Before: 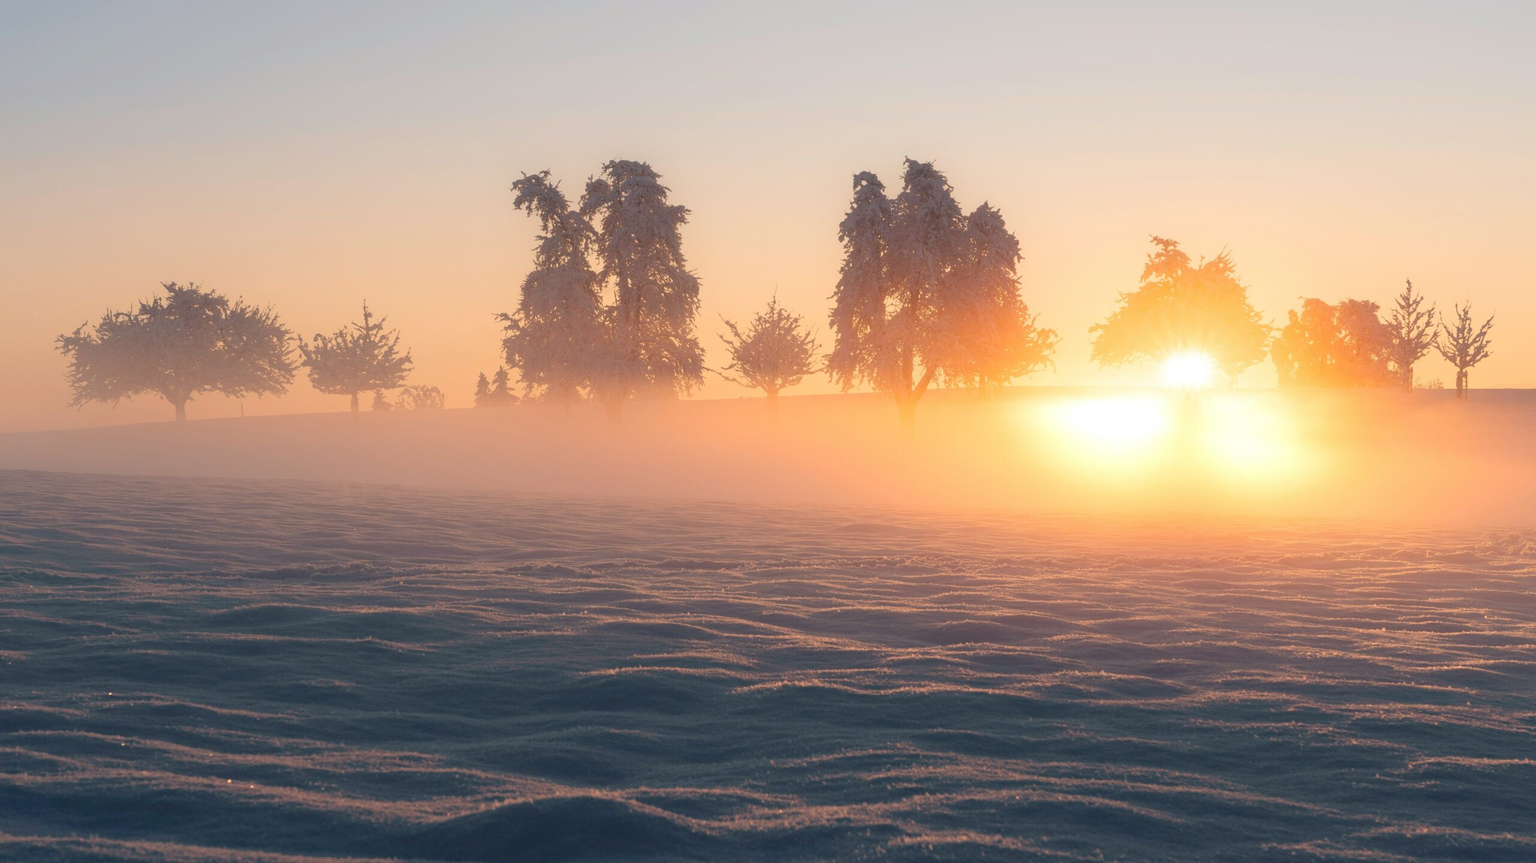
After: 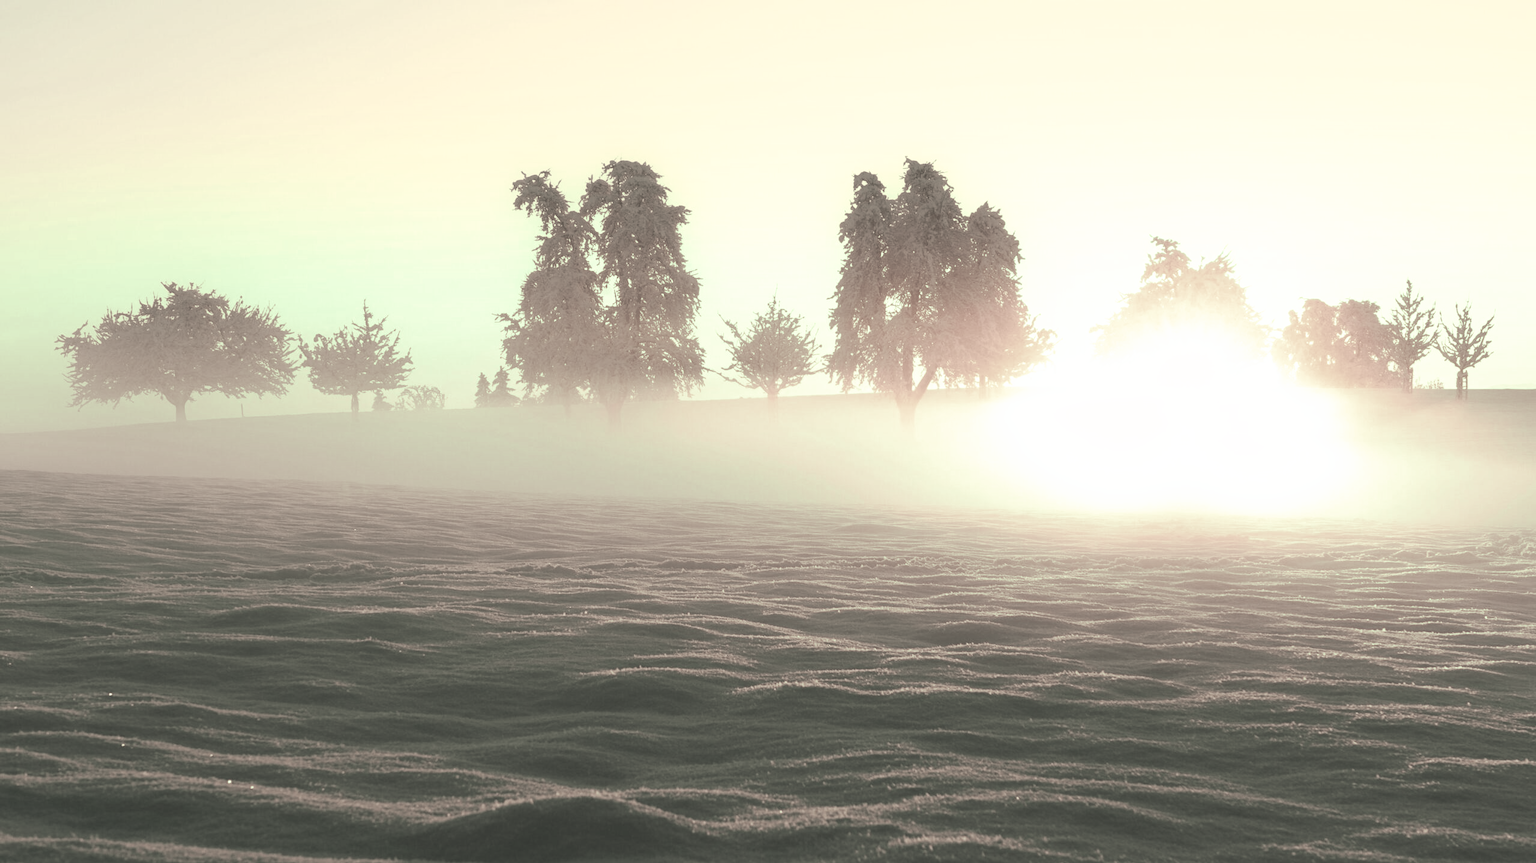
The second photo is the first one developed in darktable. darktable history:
tone curve: curves: ch0 [(0, 0) (0.003, 0.032) (0.011, 0.036) (0.025, 0.049) (0.044, 0.075) (0.069, 0.112) (0.1, 0.151) (0.136, 0.197) (0.177, 0.241) (0.224, 0.295) (0.277, 0.355) (0.335, 0.429) (0.399, 0.512) (0.468, 0.607) (0.543, 0.702) (0.623, 0.796) (0.709, 0.903) (0.801, 0.987) (0.898, 0.997) (1, 1)], preserve colors none
color look up table: target L [100.31, 75.38, 96.27, 80.12, 90.92, 100.29, 82.44, 74.04, 69.34, 73.3, 59.75, 60.49, 44.44, 45.38, 23.15, 20.51, 200.08, 83.04, 66.31, 65.91, 65.18, 55.67, 47.12, 54.73, 23.02, 35.08, 27.41, 20.36, 0.633, 83.97, 72.03, 74.22, 56.82, 55.67, 52.2, 44.23, 21.82, 42.88, 39.71, 12, 2.062, 90.83, 84.24, 85.81, 76.55, 81.97, 62.95, 62.54, 57.68], target a [0.001, -0.89, -38.49, -8.01, 32.6, -1.786, -20.12, -17.62, -7.098, -3.469, -1.327, -0.536, -6.624, -4.24, -6.186, -0.316, 0, -15.47, 6.75, 3.424, 1.598, 11.93, 10.18, 6.679, 20.97, 10.24, 3.787, 8.677, 1.232, 2.436, 4.505, 0.678, 12.71, 2.852, -7.777, -0.565, 17.46, -1.28, -2.55, 1.923, 0.686, 30.36, -20.39, -5.717, -10.97, -15.2, -15.22, -3.201, -6.968], target b [-0.001, 11.01, 33.54, 12.62, -16.11, 23.49, 10.96, 14.55, 16.66, 9.223, 13.9, 10.25, 9.794, 6.296, 7.062, 4.821, 0, 14.81, 9.293, 13.21, 8.319, 5.506, 9.237, 7.391, 2.327, 6.672, 7.505, 2.916, 0.3, 9.596, 5.339, 6.7, 1.536, 1.355, 2.803, 4.709, -0.782, -2.55, 1.731, -5.713, -1.462, 12.11, -1.647, 15.05, 7.735, 11.43, 7.646, 6.9, 4.571], num patches 49
